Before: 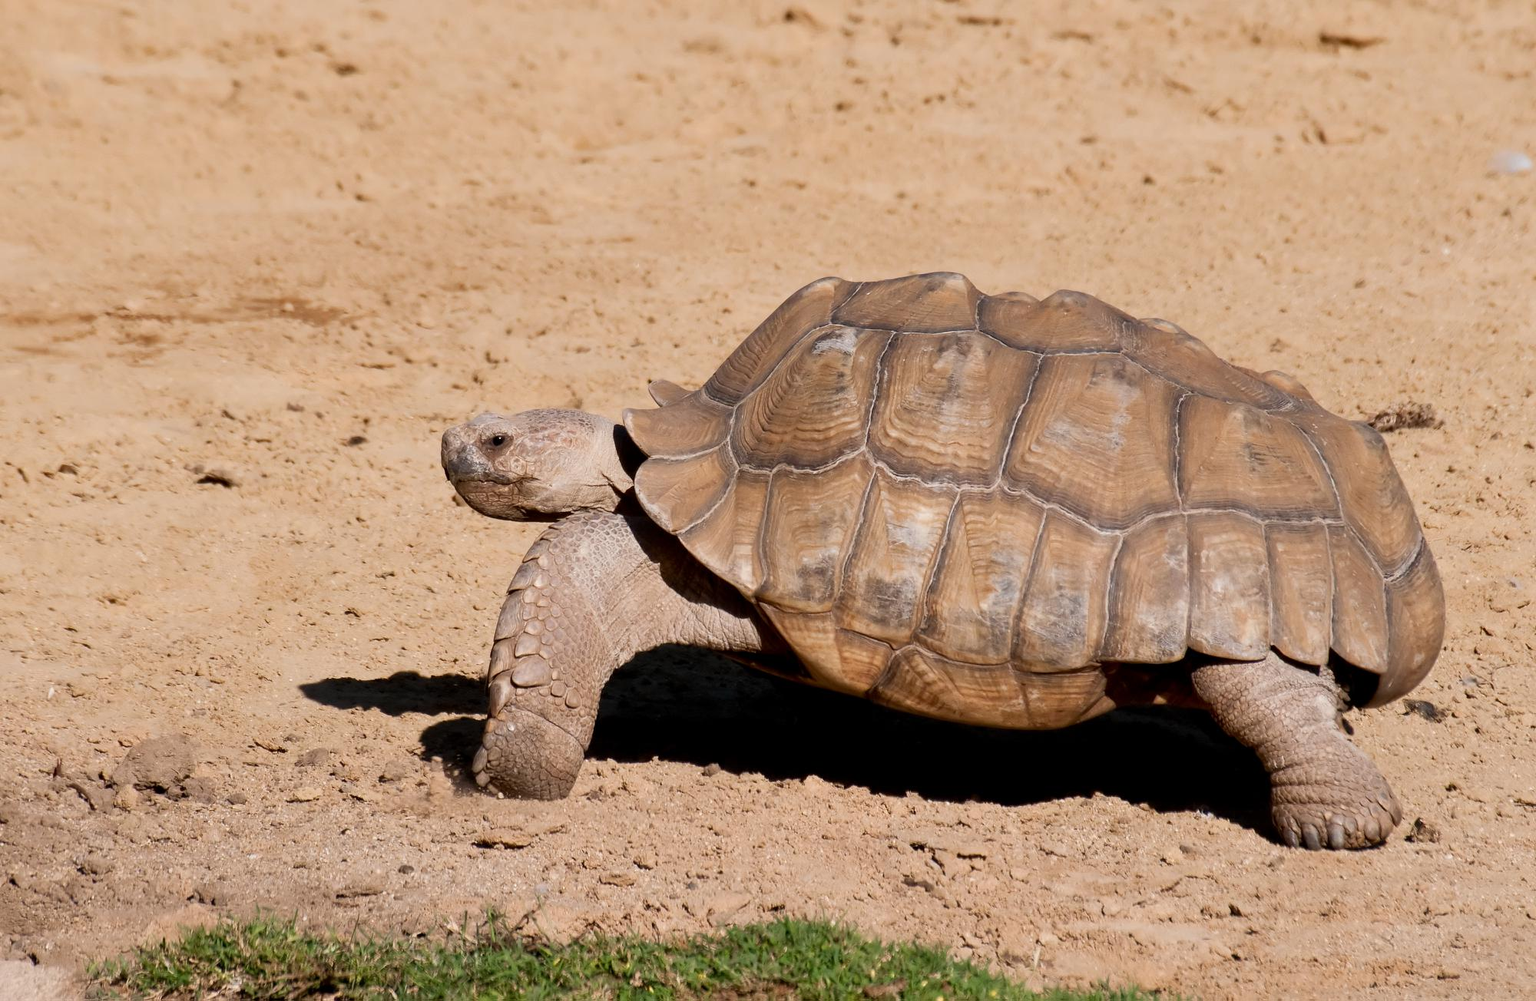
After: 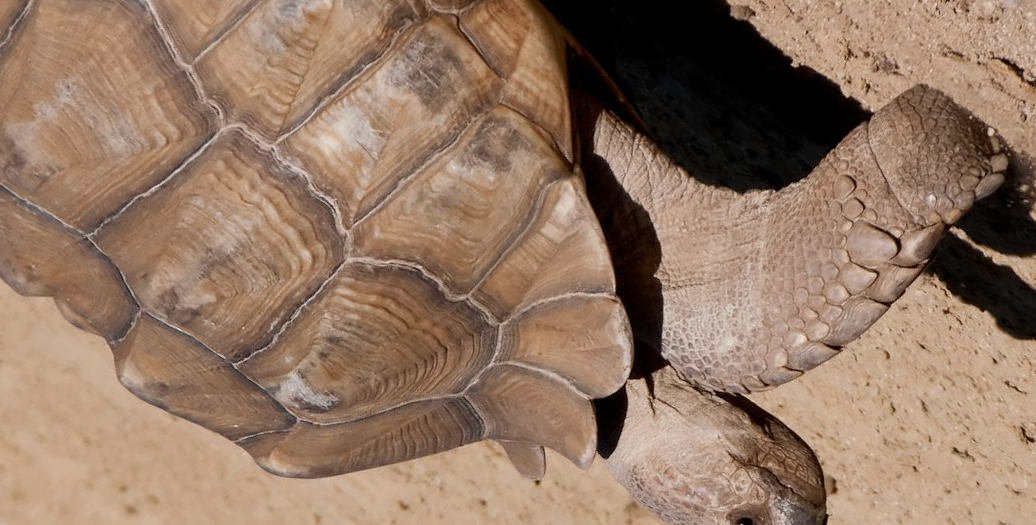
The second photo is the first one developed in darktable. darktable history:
crop and rotate: angle 147.49°, left 9.089%, top 15.638%, right 4.522%, bottom 17.14%
color zones: curves: ch0 [(0, 0.5) (0.125, 0.4) (0.25, 0.5) (0.375, 0.4) (0.5, 0.4) (0.625, 0.35) (0.75, 0.35) (0.875, 0.5)]; ch1 [(0, 0.35) (0.125, 0.45) (0.25, 0.35) (0.375, 0.35) (0.5, 0.35) (0.625, 0.35) (0.75, 0.45) (0.875, 0.35)]; ch2 [(0, 0.6) (0.125, 0.5) (0.25, 0.5) (0.375, 0.6) (0.5, 0.6) (0.625, 0.5) (0.75, 0.5) (0.875, 0.5)]
